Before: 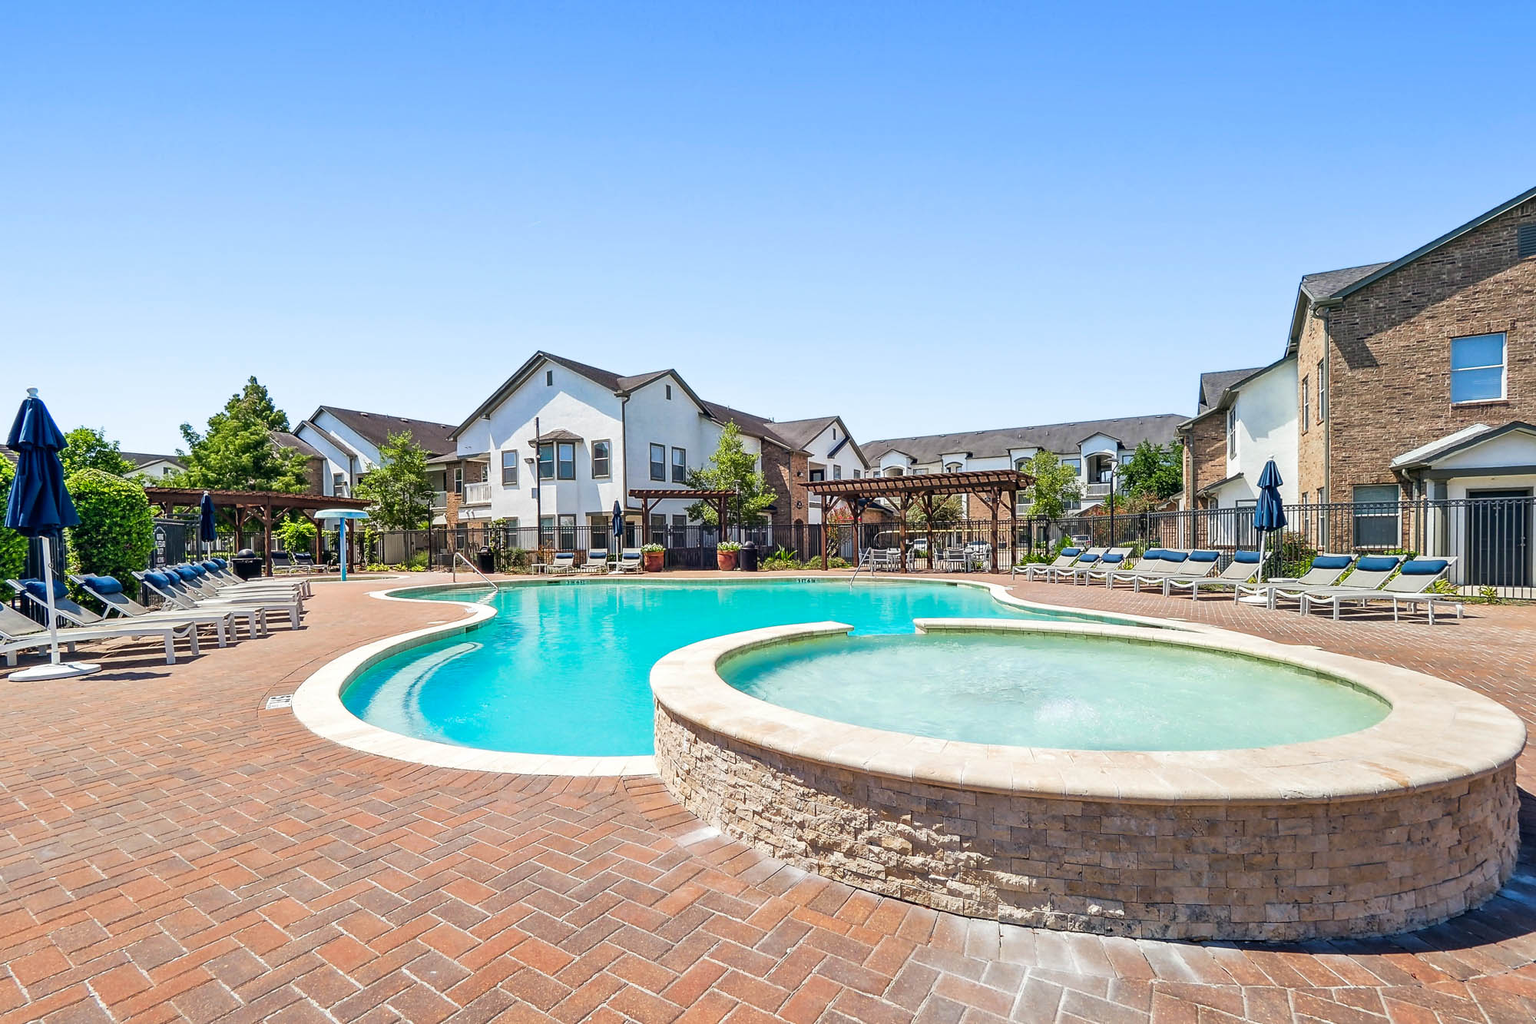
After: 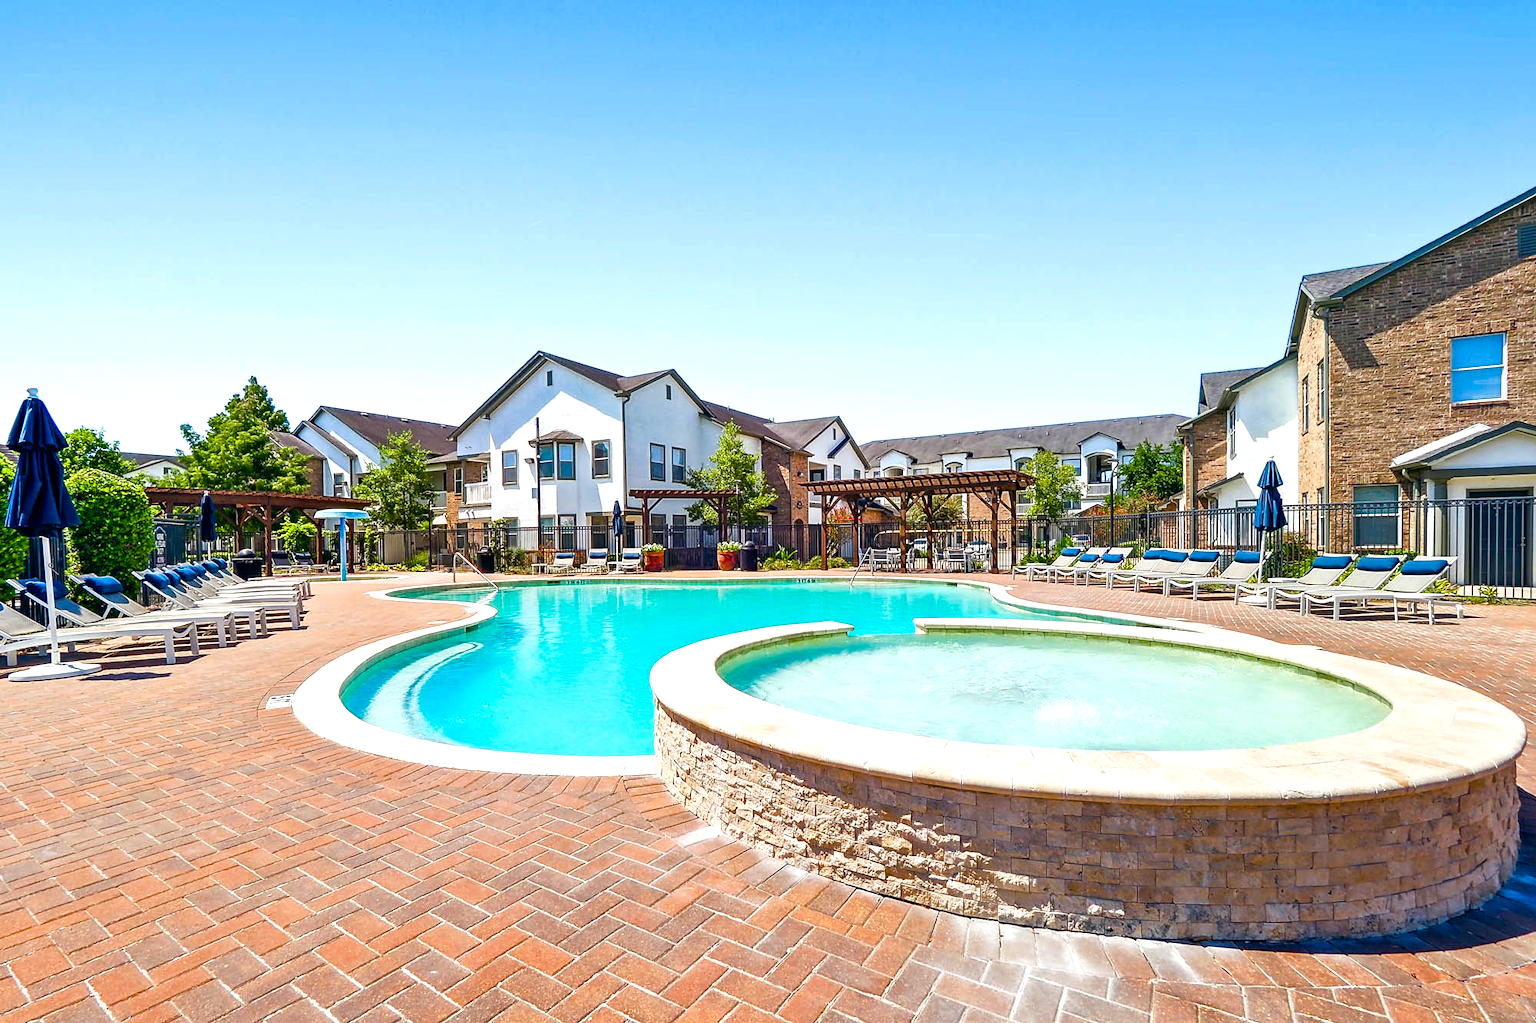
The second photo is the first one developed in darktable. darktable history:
color balance rgb: linear chroma grading › shadows 31.447%, linear chroma grading › global chroma -1.533%, linear chroma grading › mid-tones 3.649%, perceptual saturation grading › global saturation 26.874%, perceptual saturation grading › highlights -27.936%, perceptual saturation grading › mid-tones 15.956%, perceptual saturation grading › shadows 34.456%, perceptual brilliance grading › highlights 11.364%
